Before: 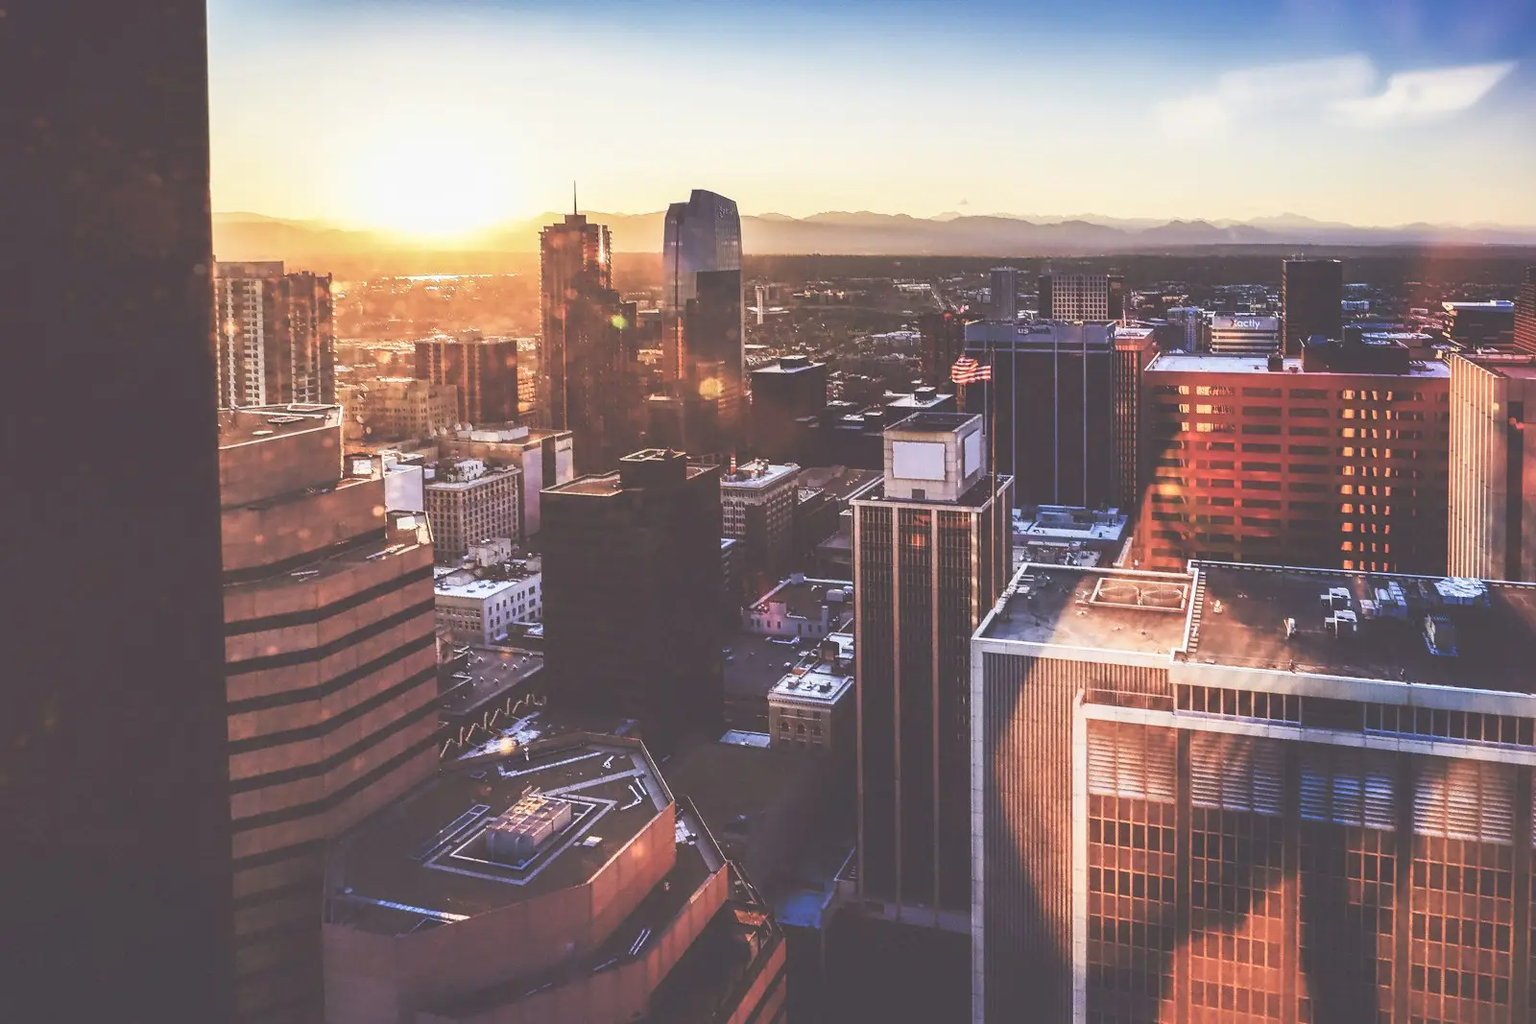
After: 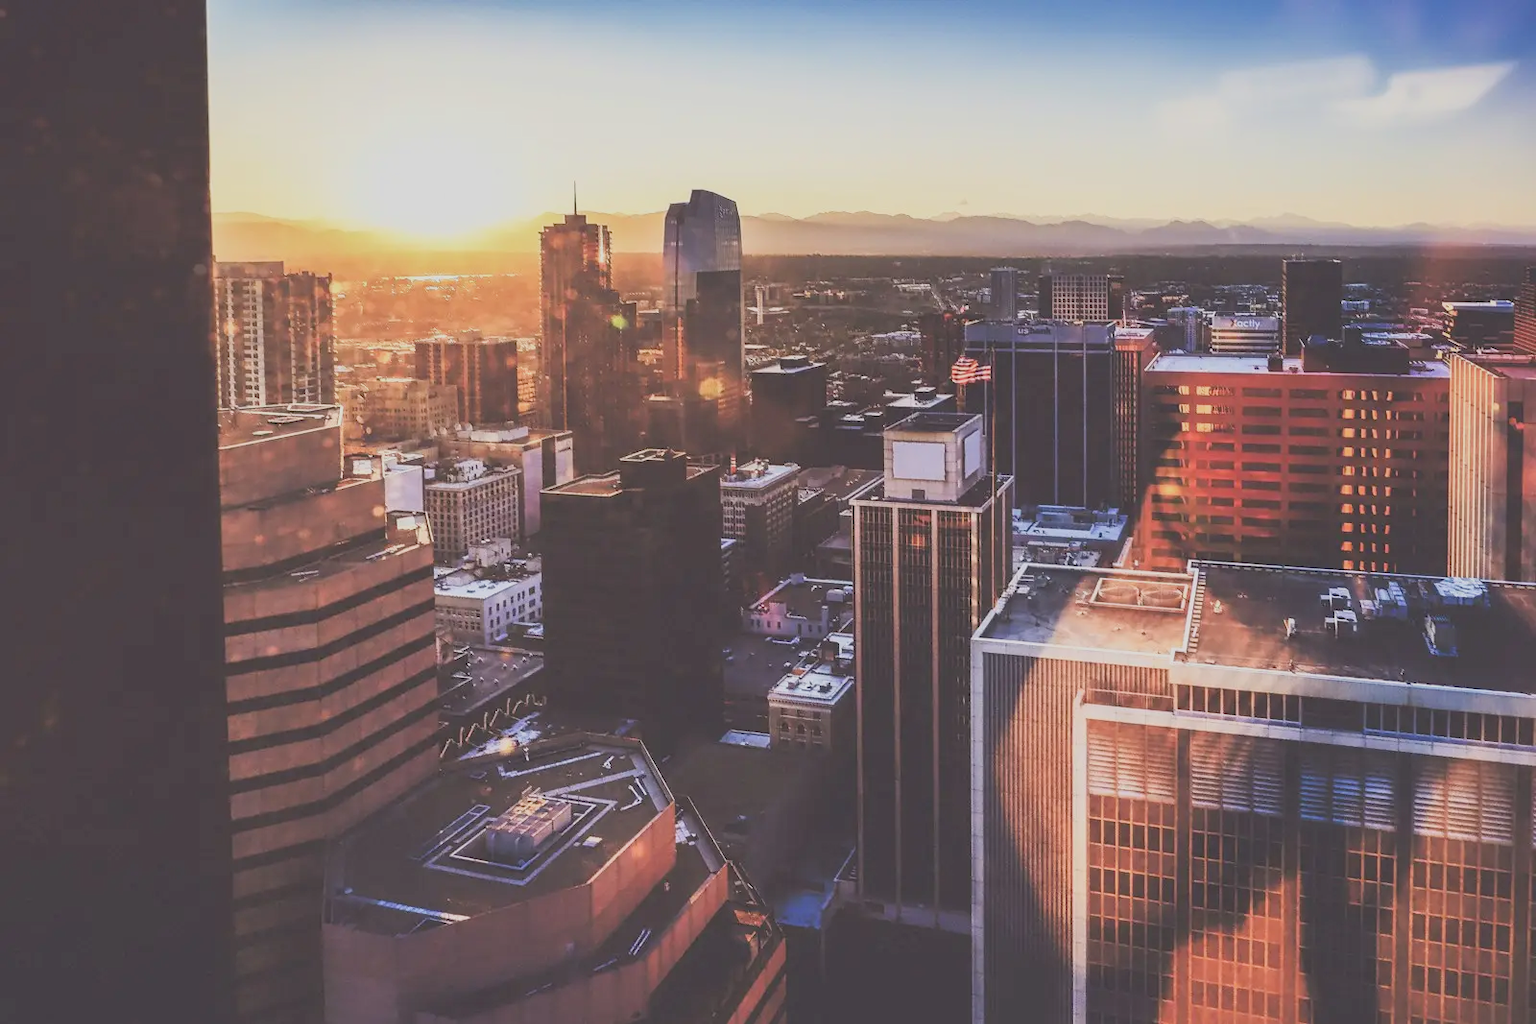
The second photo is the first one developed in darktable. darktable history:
filmic rgb: black relative exposure -7.98 EV, white relative exposure 4.05 EV, hardness 4.18, color science v6 (2022)
